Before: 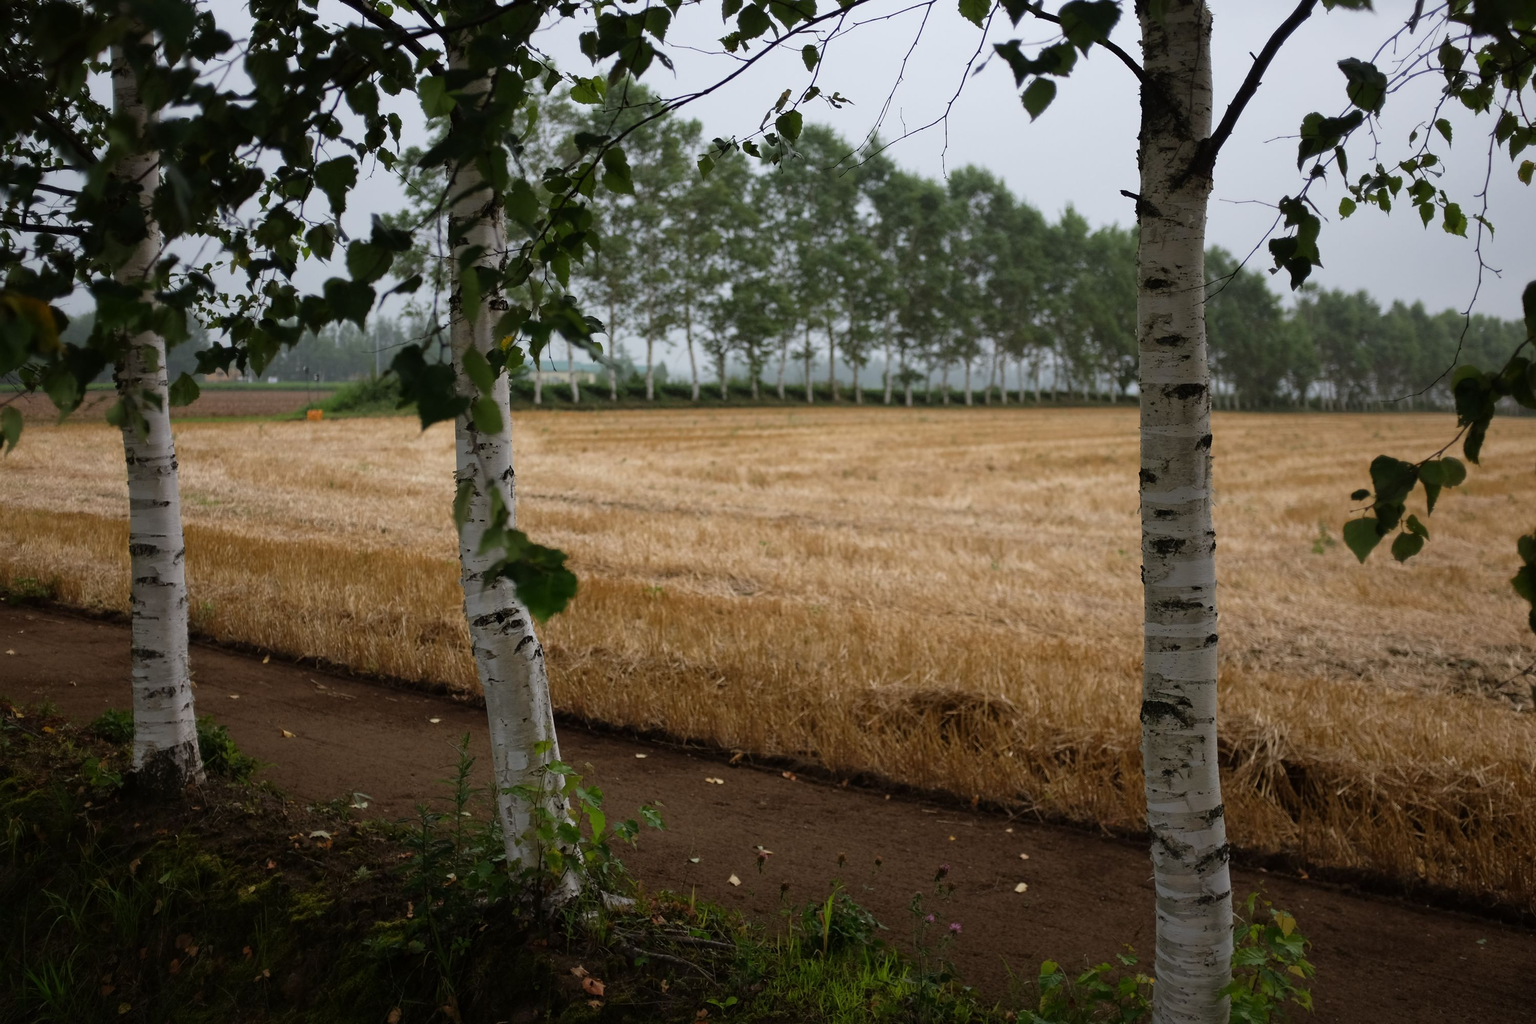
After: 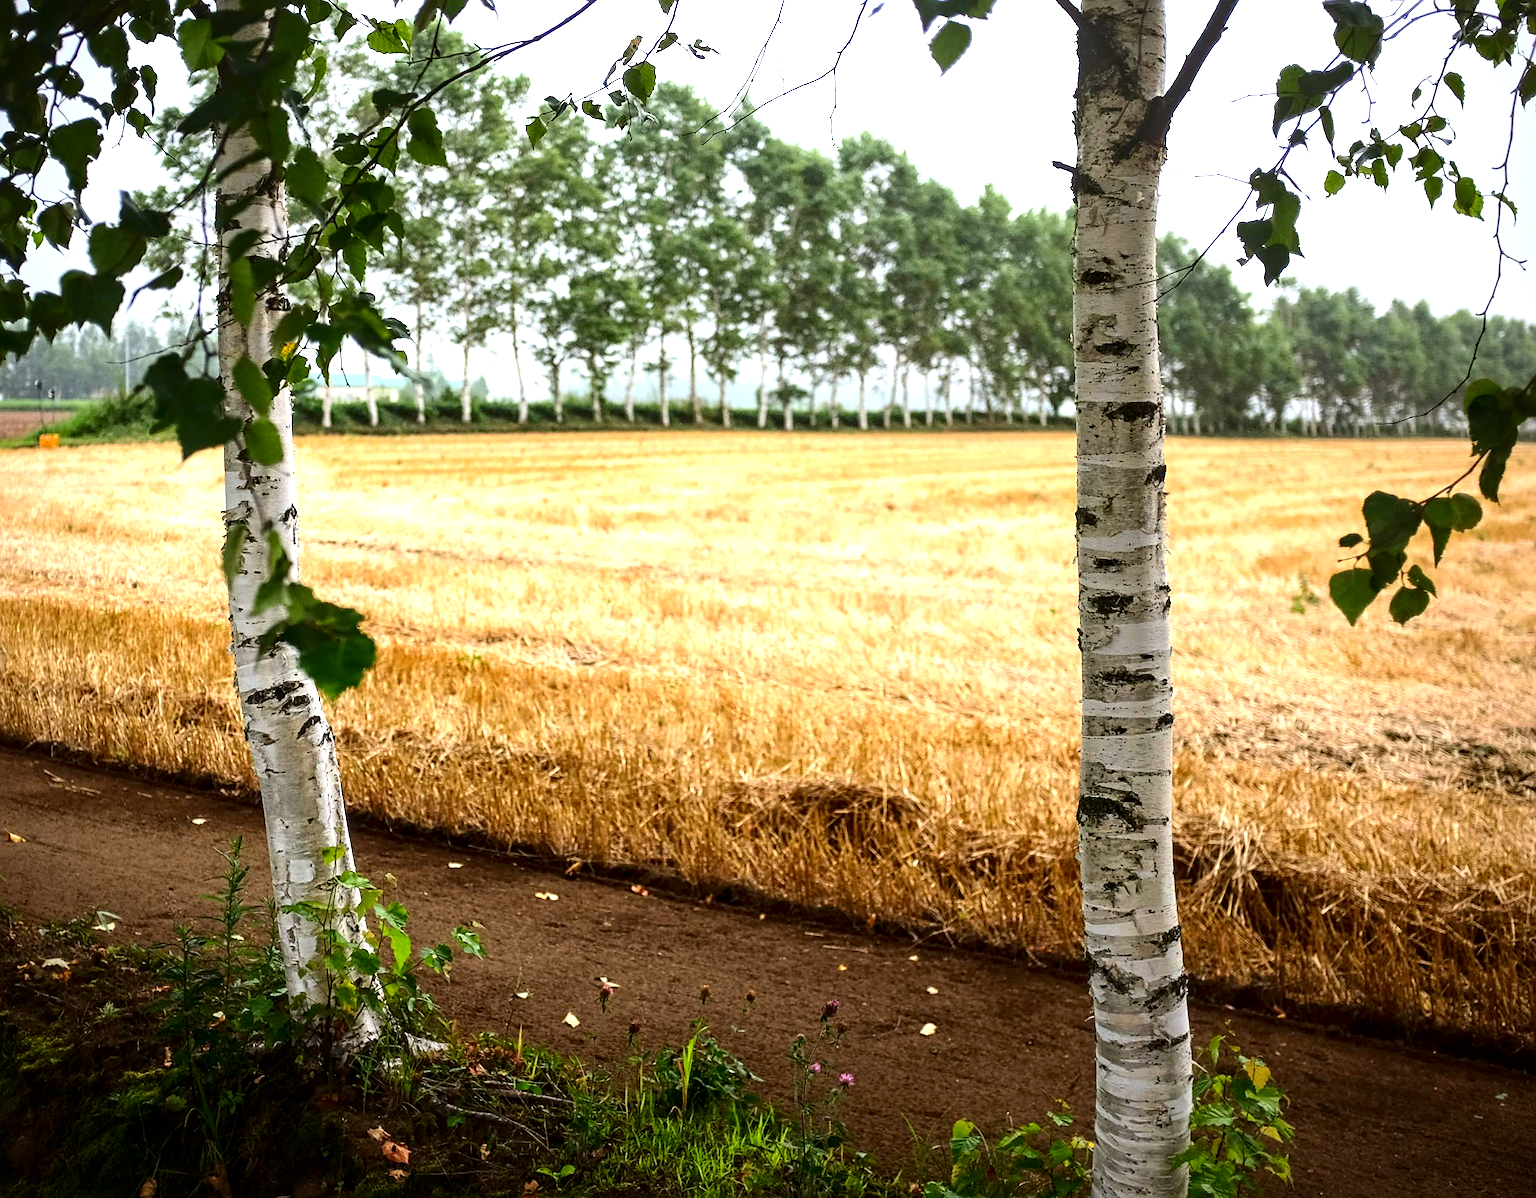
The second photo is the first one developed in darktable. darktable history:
contrast brightness saturation: contrast 0.193, brightness -0.108, saturation 0.211
exposure: black level correction 0.001, exposure 1.827 EV, compensate exposure bias true, compensate highlight preservation false
crop and rotate: left 17.957%, top 5.98%, right 1.69%
vignetting: saturation 0.036
local contrast: on, module defaults
sharpen: on, module defaults
